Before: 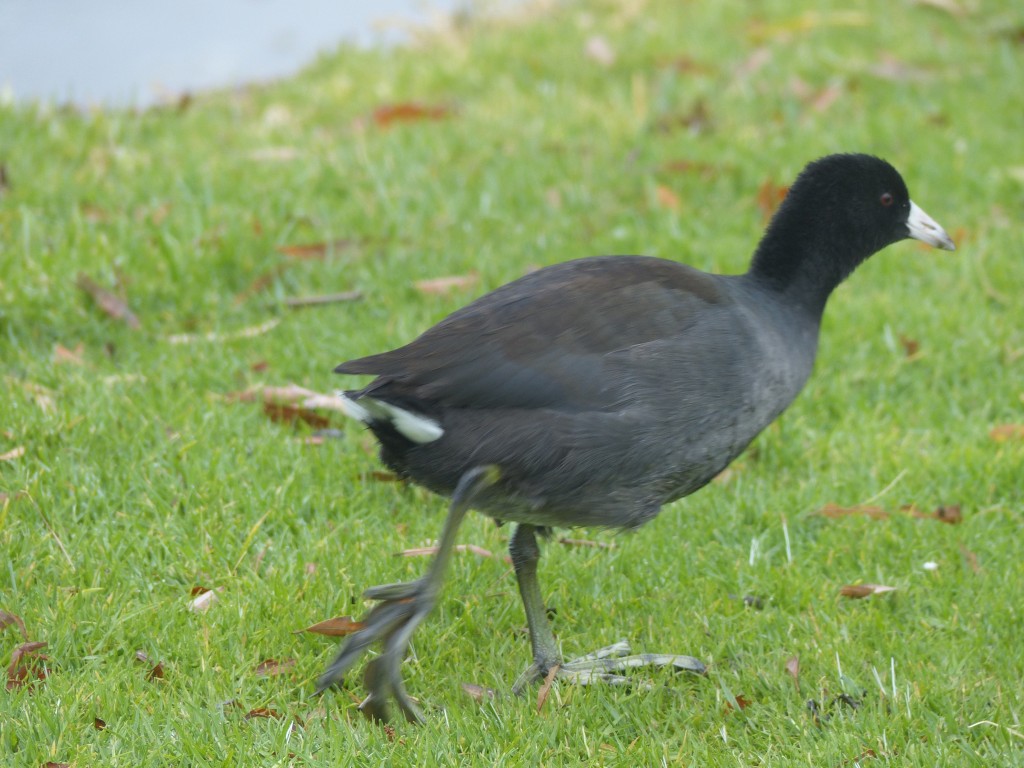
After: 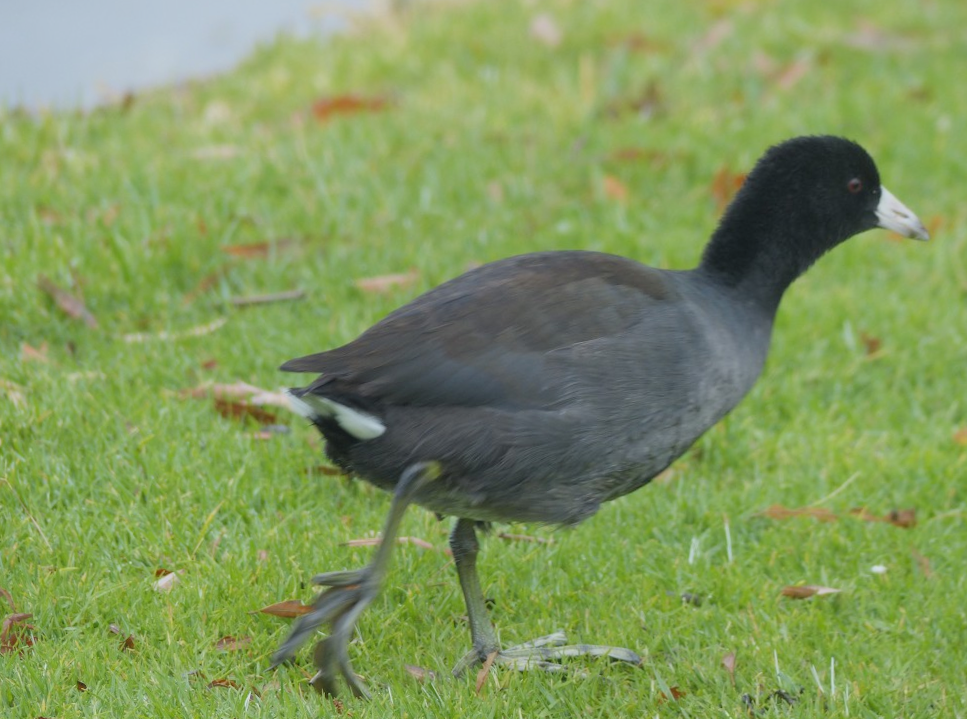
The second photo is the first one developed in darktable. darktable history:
rotate and perspective: rotation 0.062°, lens shift (vertical) 0.115, lens shift (horizontal) -0.133, crop left 0.047, crop right 0.94, crop top 0.061, crop bottom 0.94
filmic rgb: black relative exposure -15 EV, white relative exposure 3 EV, threshold 6 EV, target black luminance 0%, hardness 9.27, latitude 99%, contrast 0.912, shadows ↔ highlights balance 0.505%, add noise in highlights 0, color science v3 (2019), use custom middle-gray values true, iterations of high-quality reconstruction 0, contrast in highlights soft, enable highlight reconstruction true
